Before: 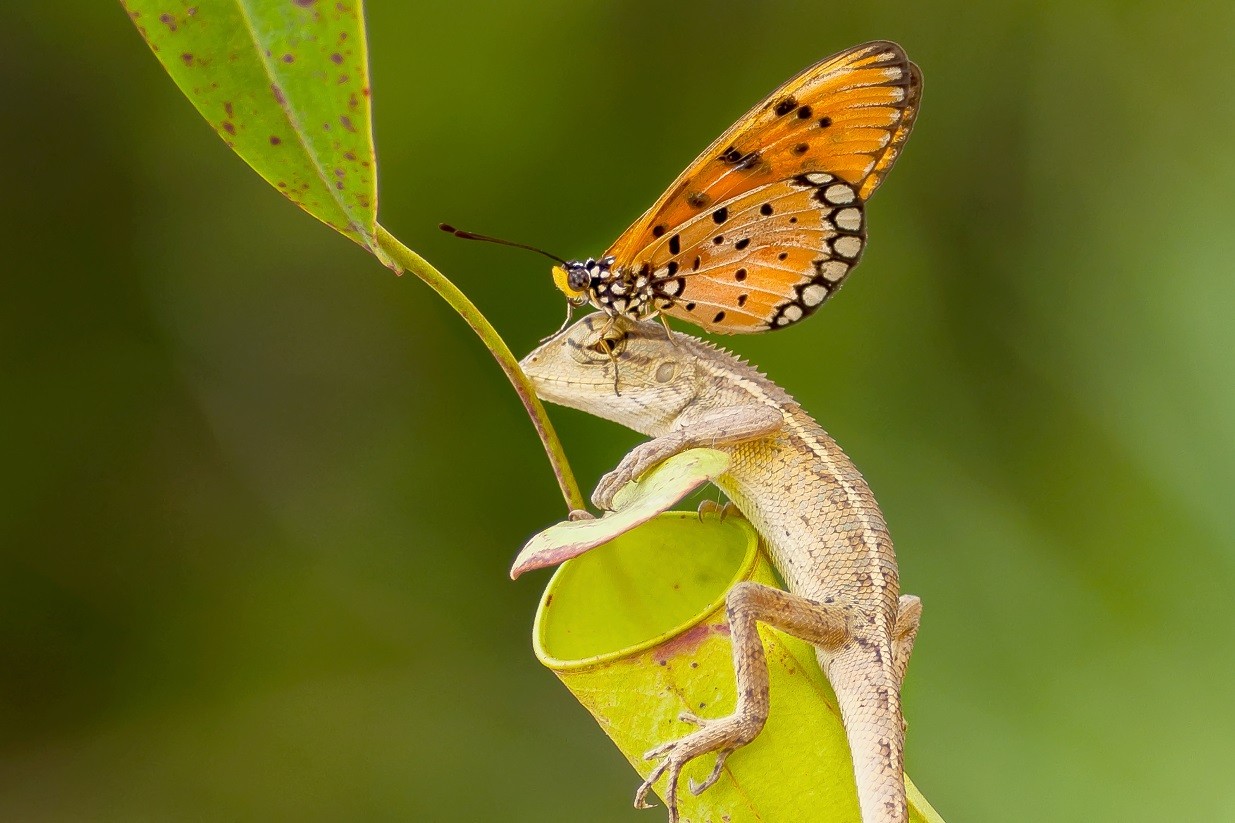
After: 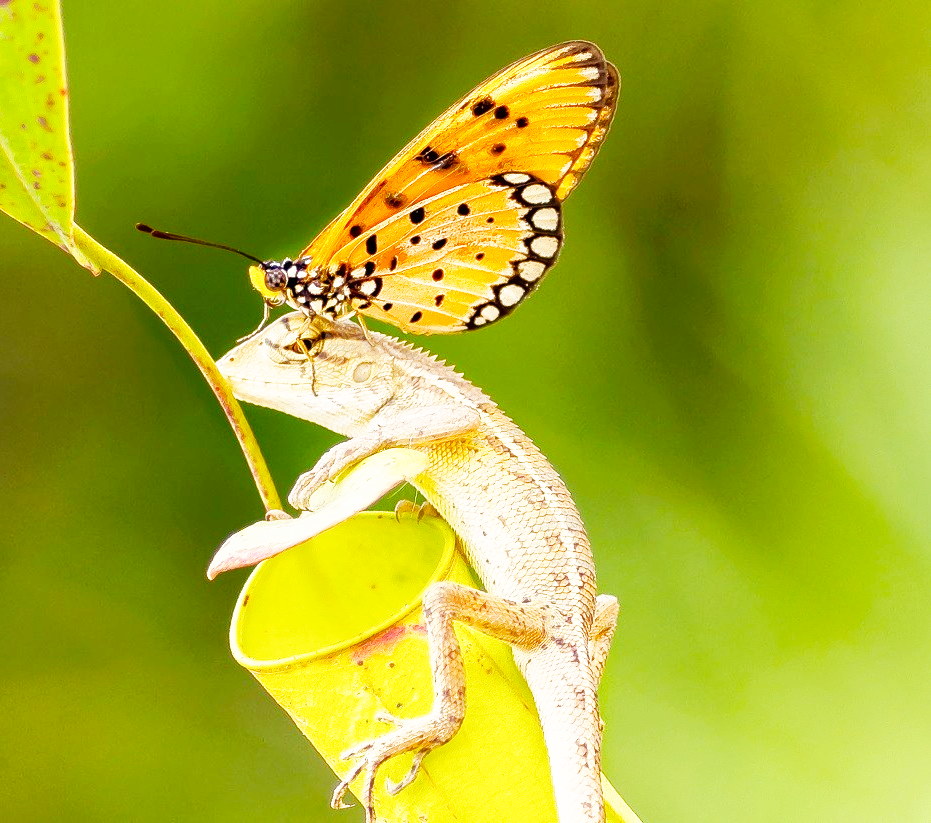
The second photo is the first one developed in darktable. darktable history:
crop and rotate: left 24.6%
base curve: curves: ch0 [(0, 0) (0.007, 0.004) (0.027, 0.03) (0.046, 0.07) (0.207, 0.54) (0.442, 0.872) (0.673, 0.972) (1, 1)], preserve colors none
